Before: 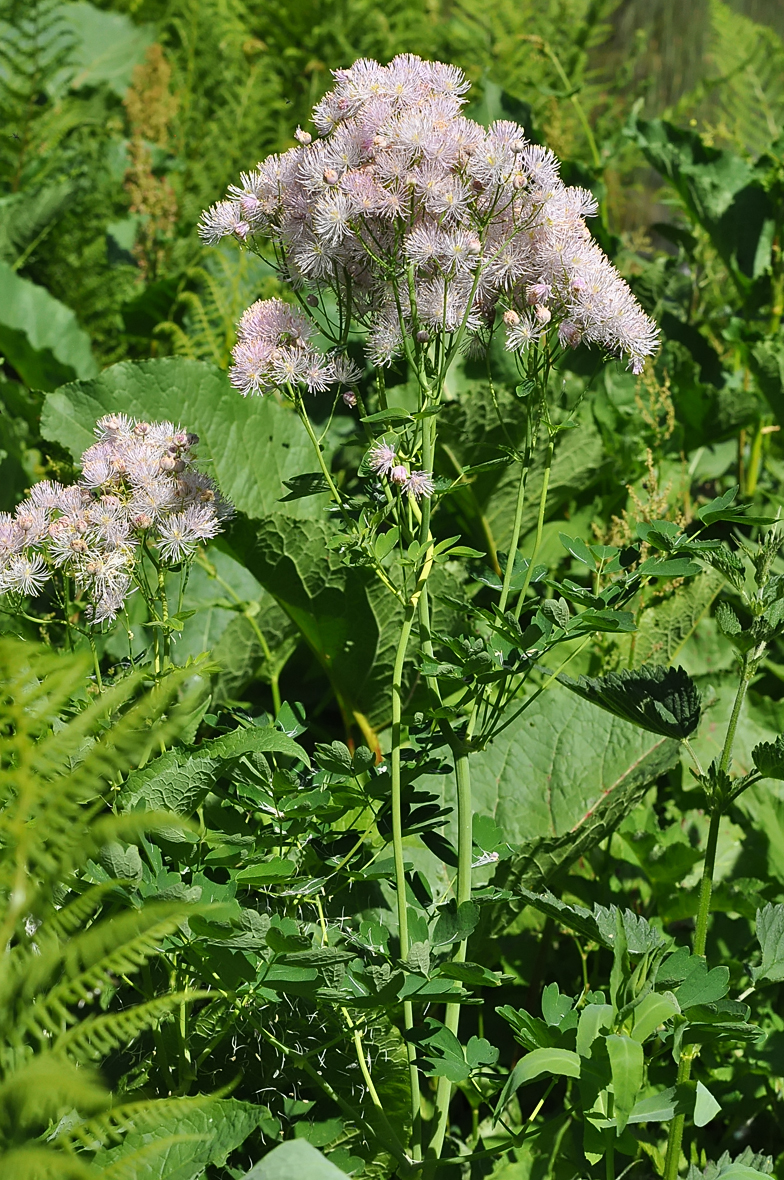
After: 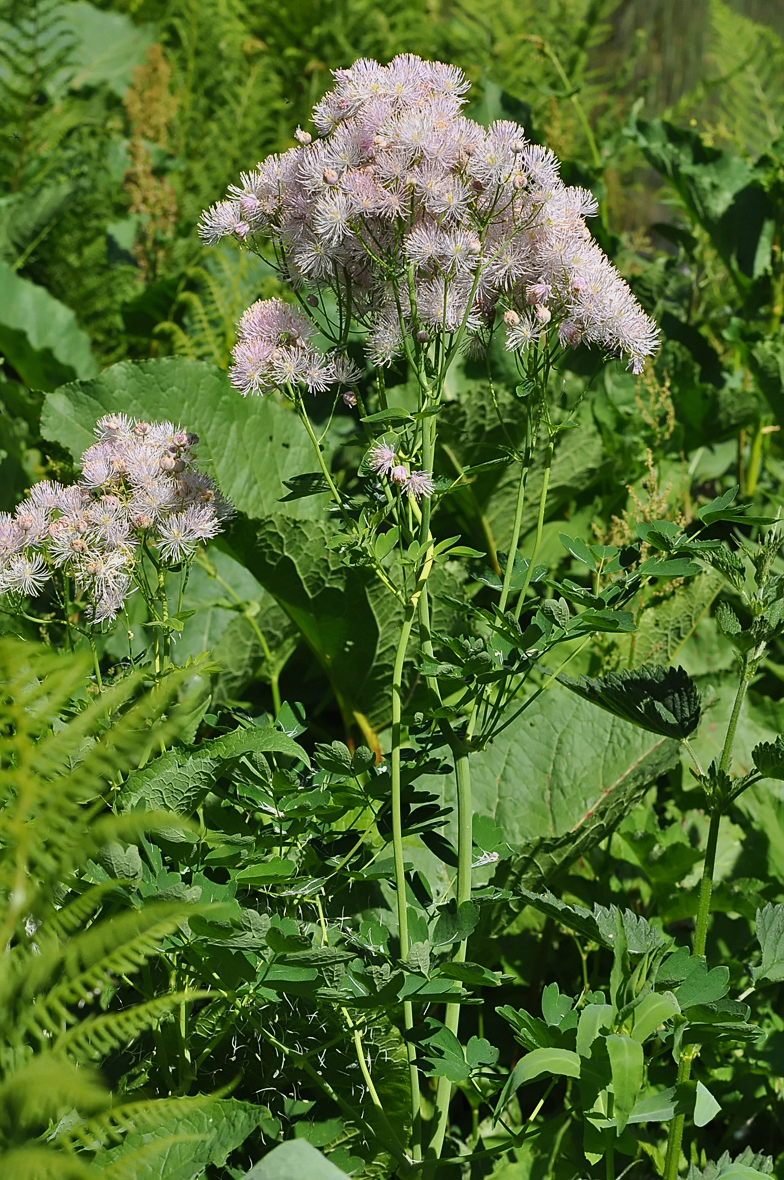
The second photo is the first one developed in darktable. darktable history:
exposure: exposure -0.17 EV, compensate exposure bias true, compensate highlight preservation false
